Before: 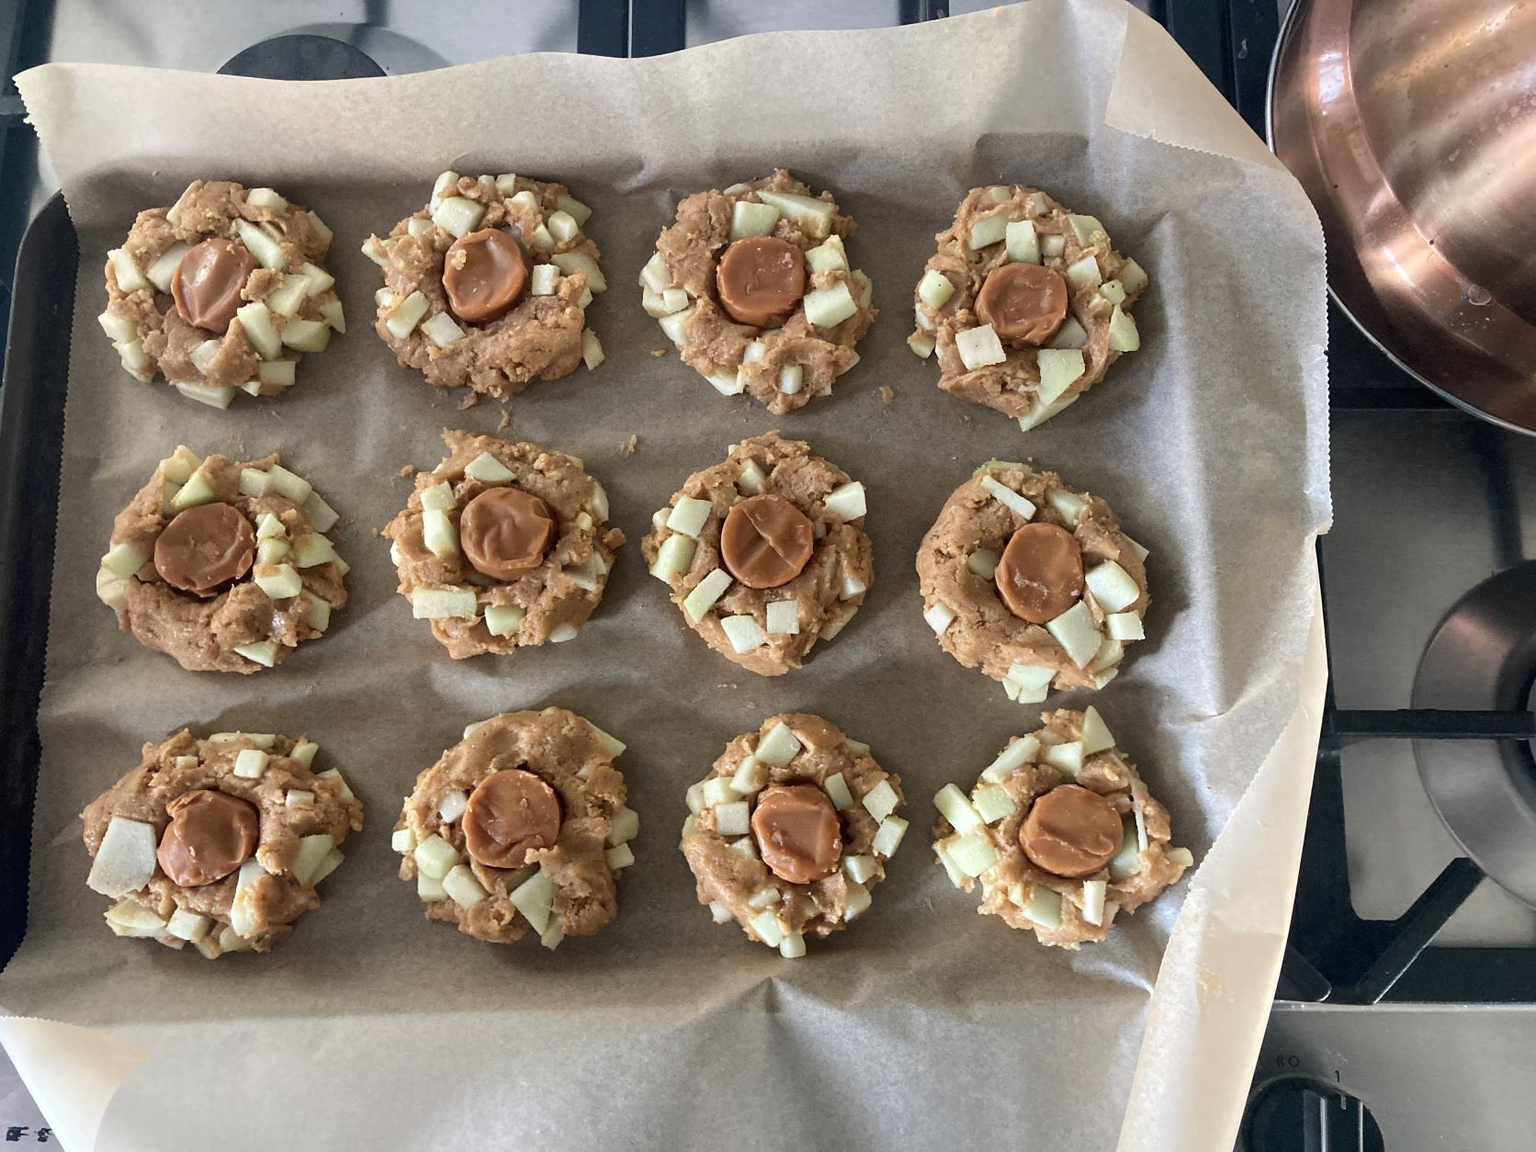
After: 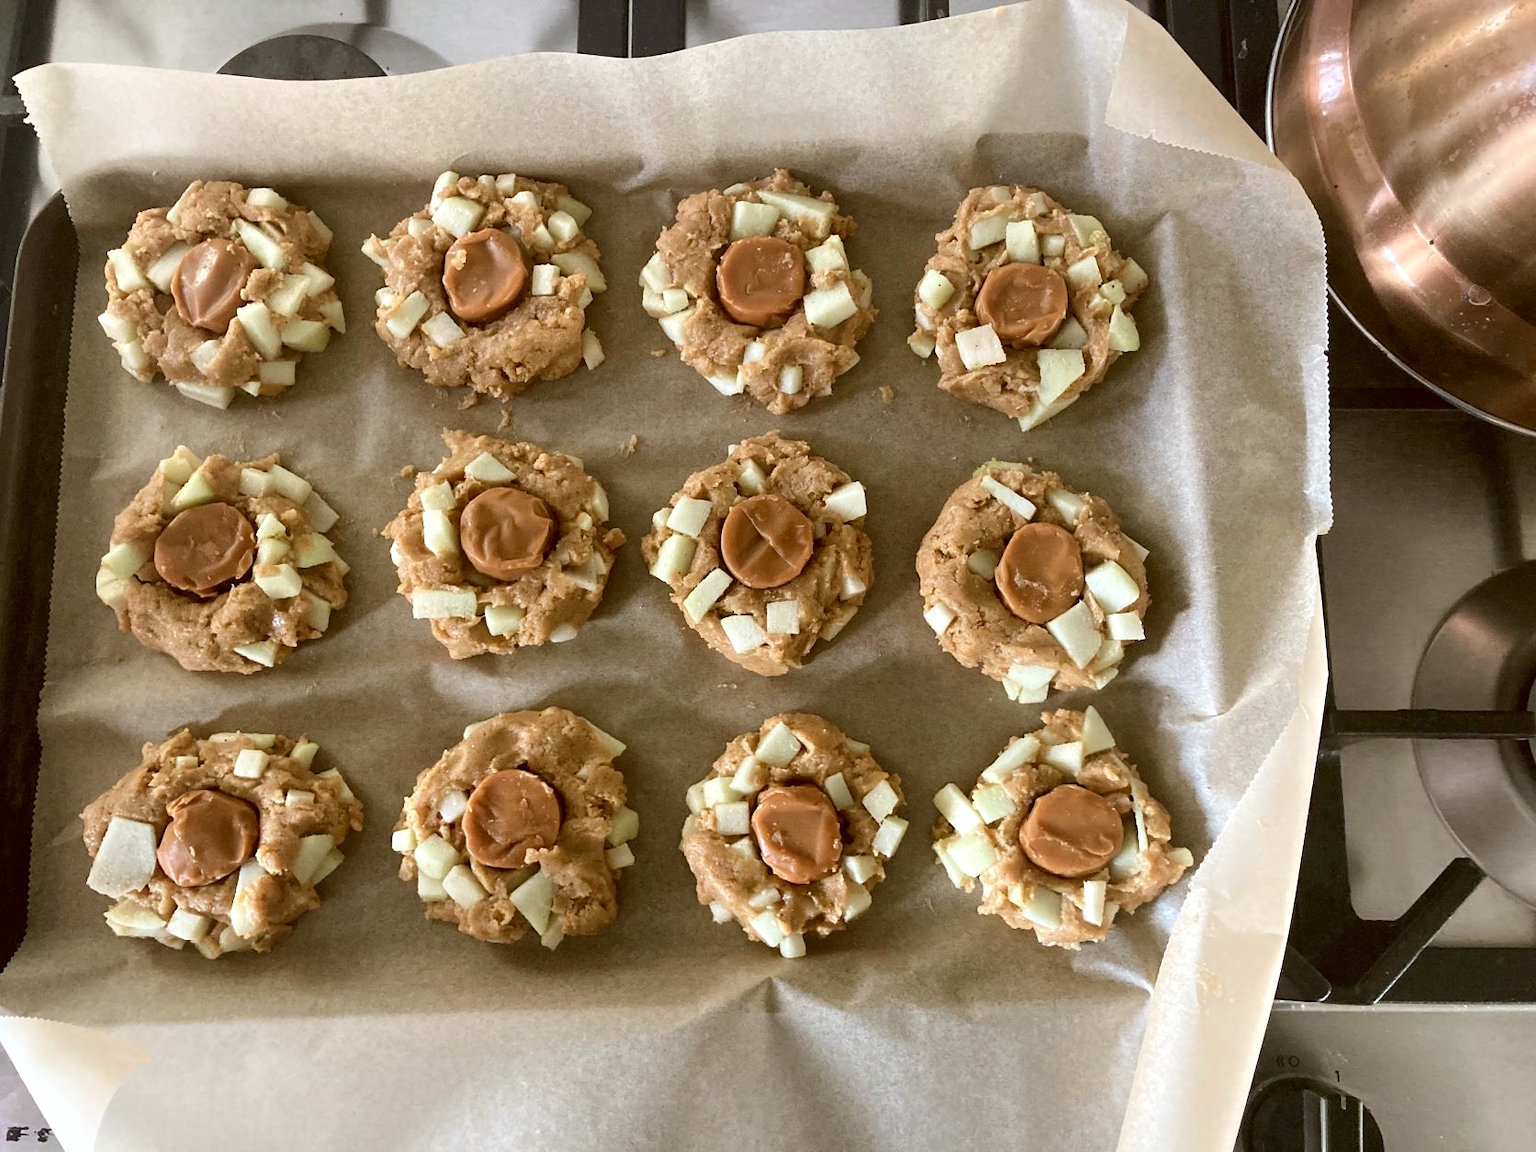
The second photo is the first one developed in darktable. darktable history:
shadows and highlights: shadows -12.5, white point adjustment 4, highlights 28.33
color correction: highlights a* -0.482, highlights b* 0.161, shadows a* 4.66, shadows b* 20.72
